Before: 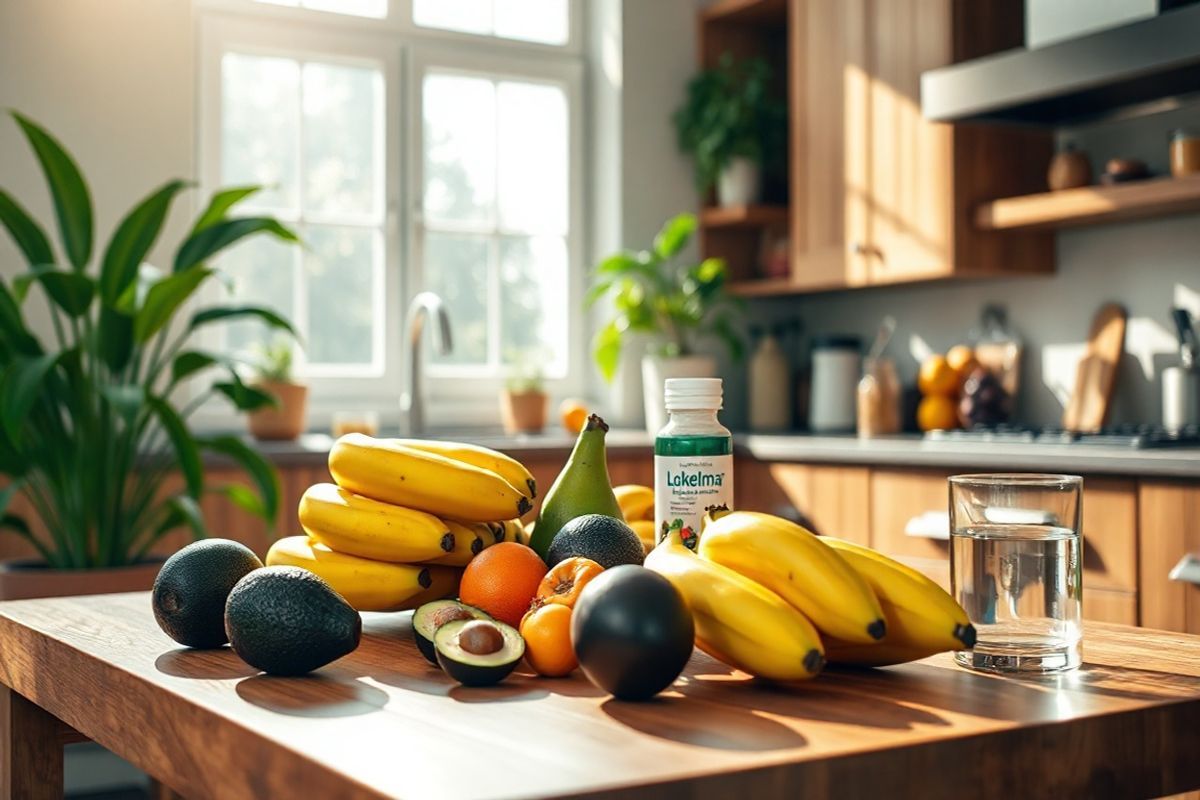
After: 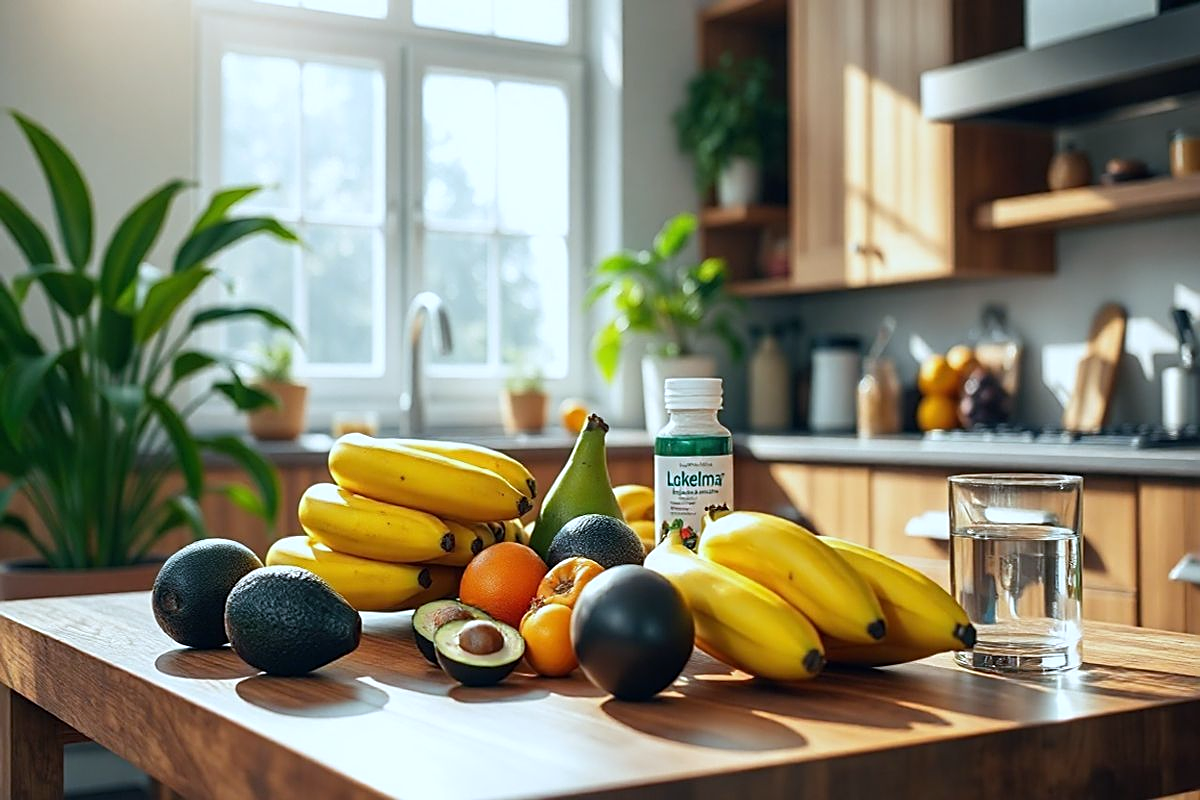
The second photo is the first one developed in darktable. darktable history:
white balance: red 0.924, blue 1.095
sharpen: on, module defaults
